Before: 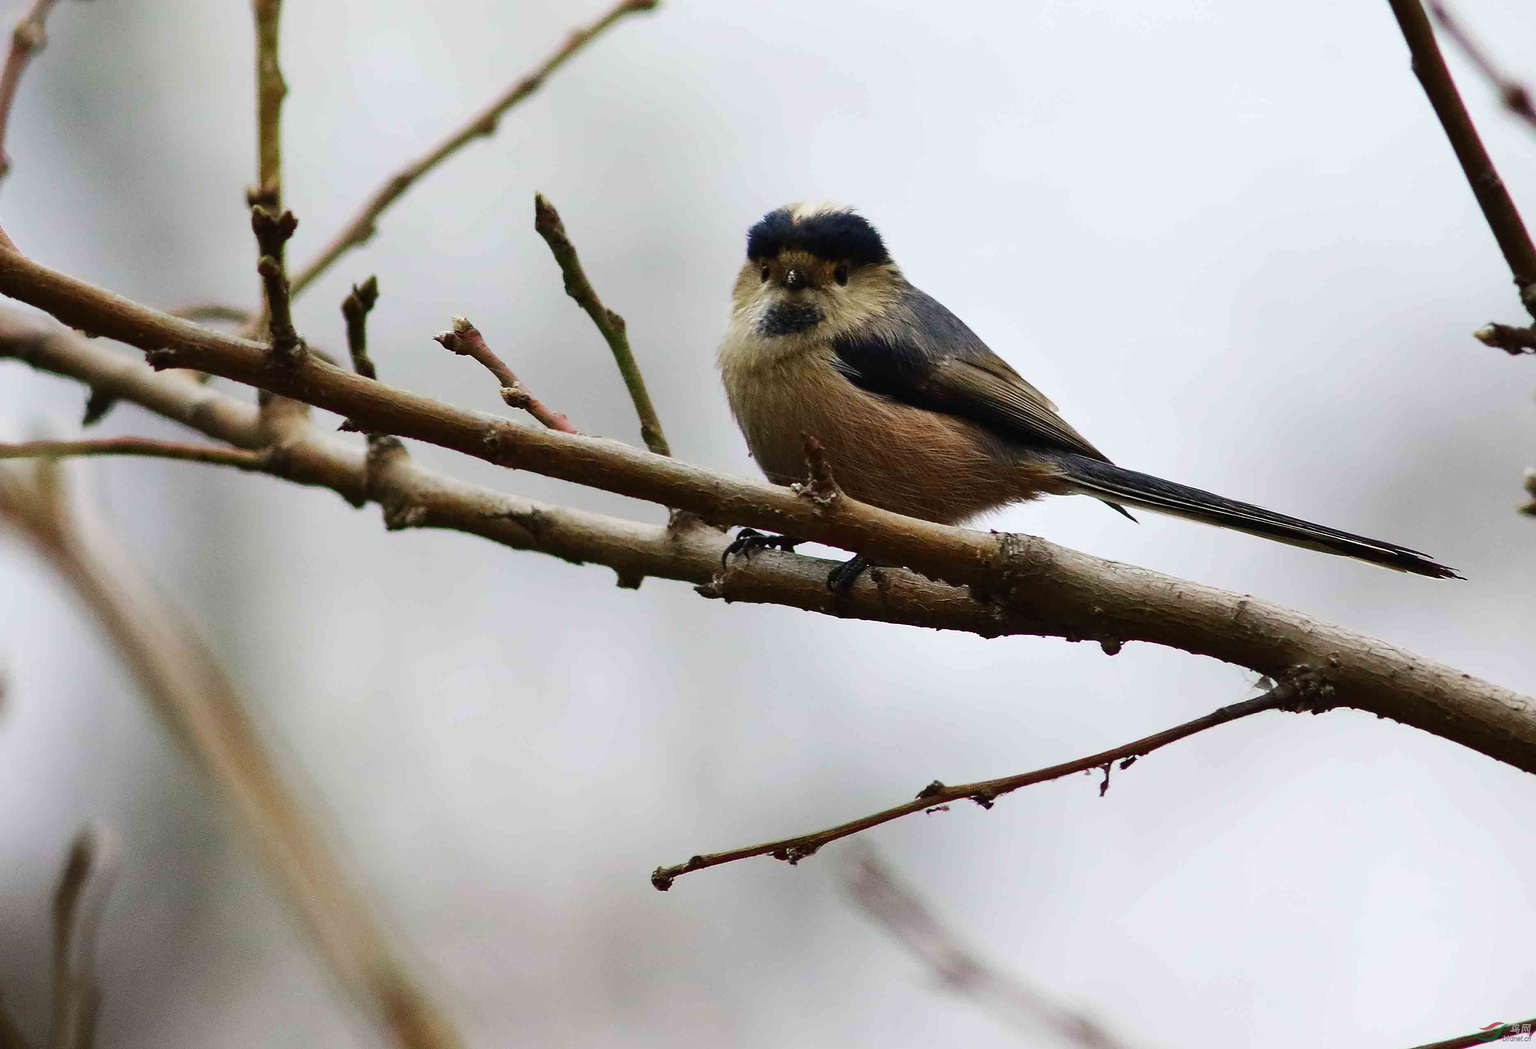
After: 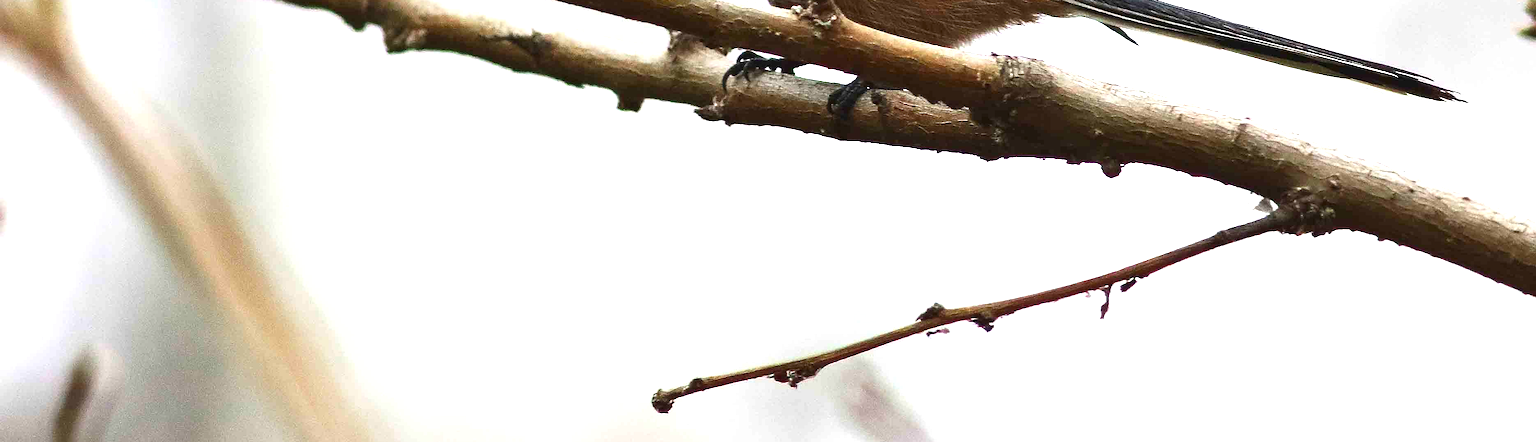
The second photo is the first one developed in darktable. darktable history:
exposure: black level correction 0, exposure 1.199 EV, compensate exposure bias true, compensate highlight preservation false
base curve: preserve colors none
crop: top 45.561%, bottom 12.191%
